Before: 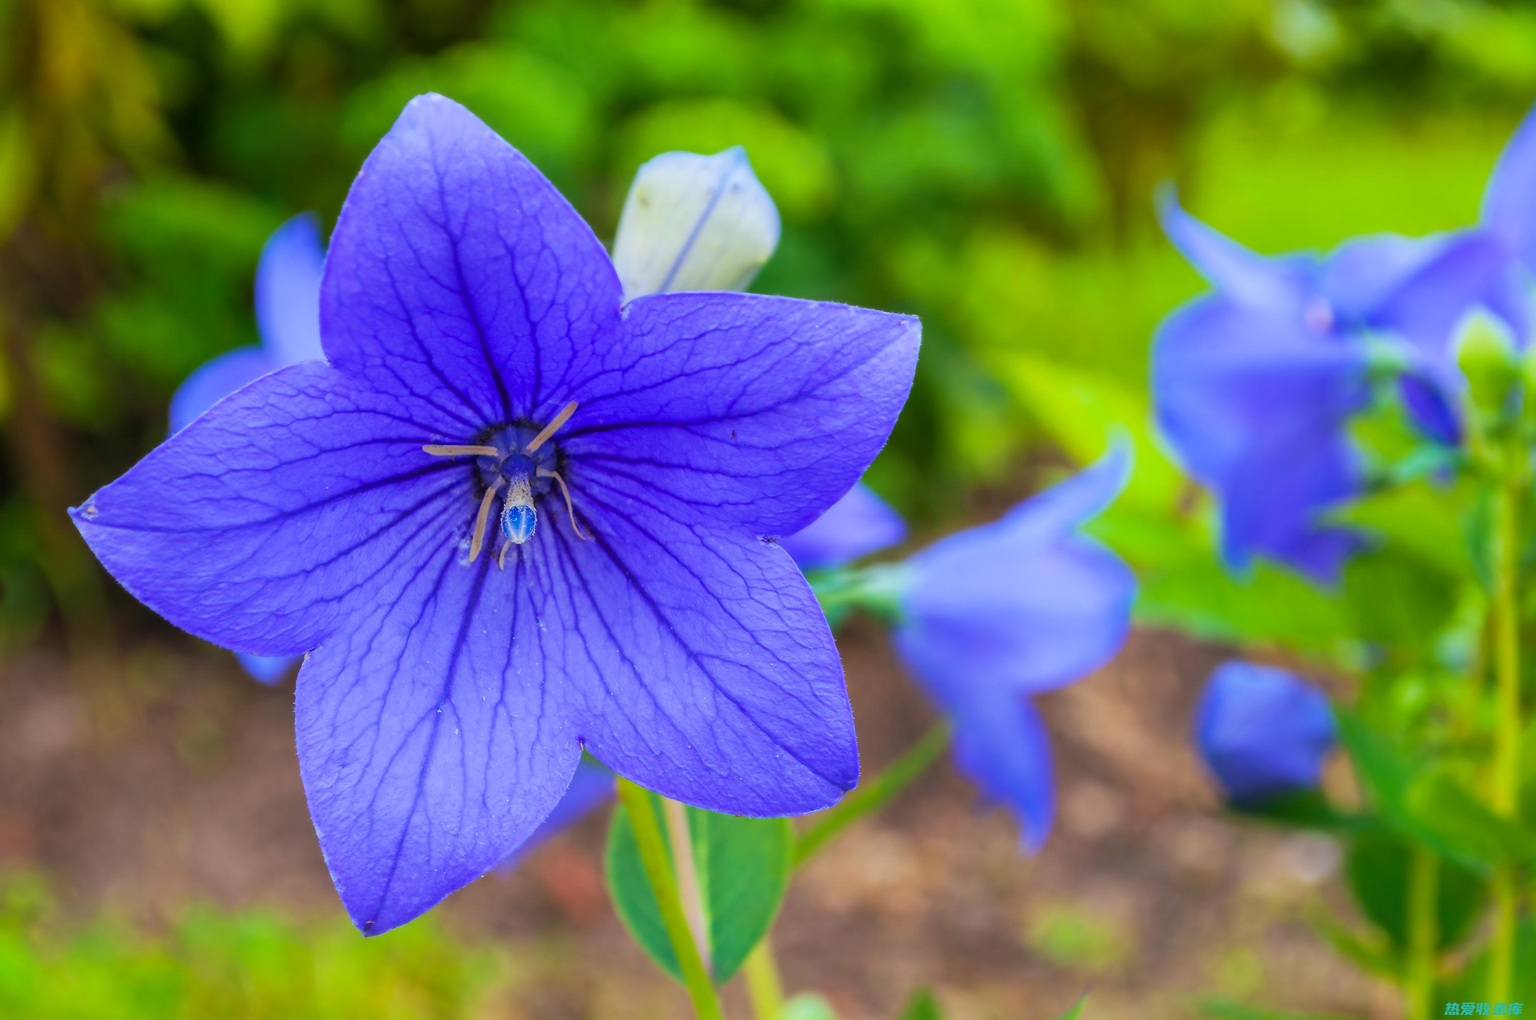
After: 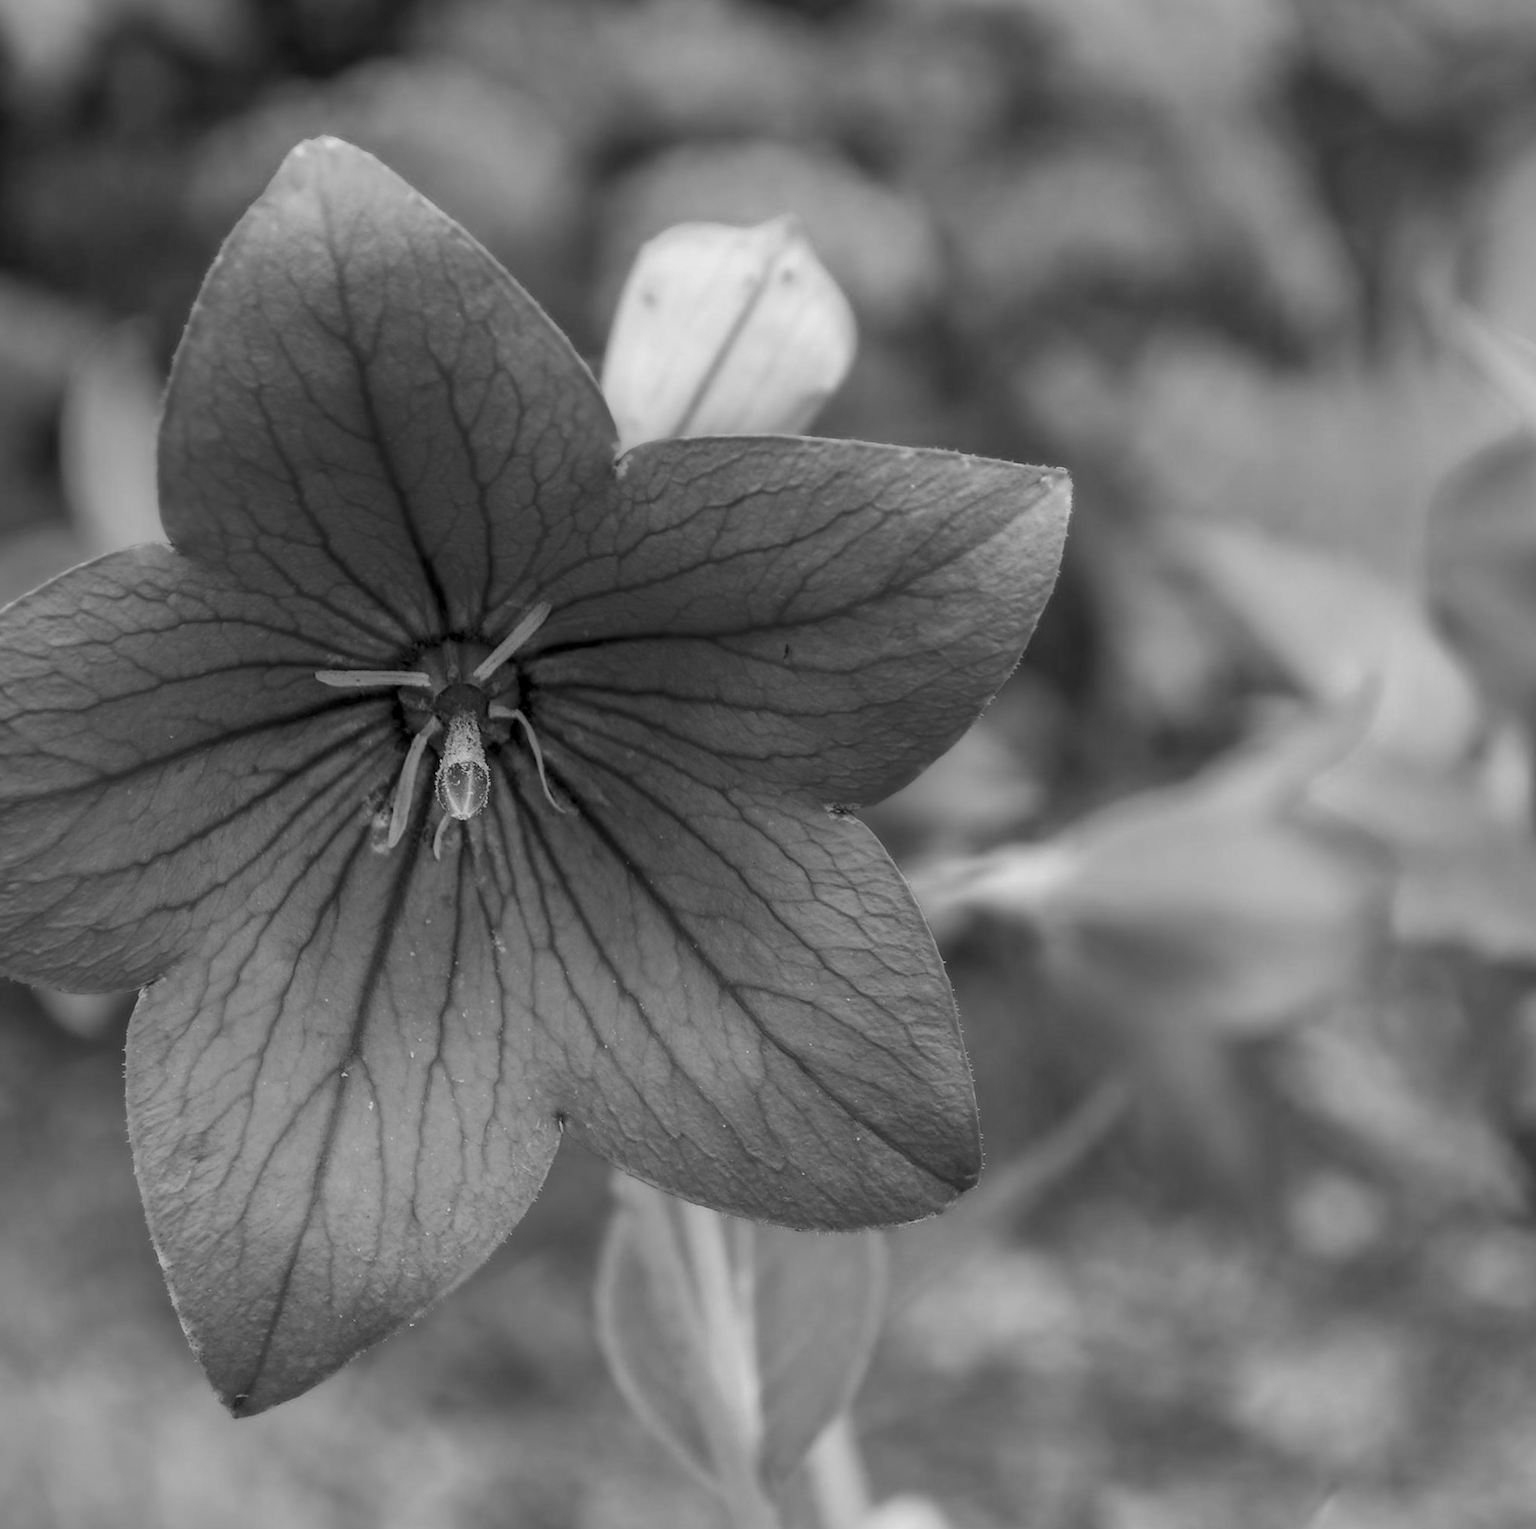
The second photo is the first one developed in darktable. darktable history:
monochrome: size 1
crop and rotate: left 13.537%, right 19.796%
rotate and perspective: rotation -0.45°, automatic cropping original format, crop left 0.008, crop right 0.992, crop top 0.012, crop bottom 0.988
local contrast: on, module defaults
